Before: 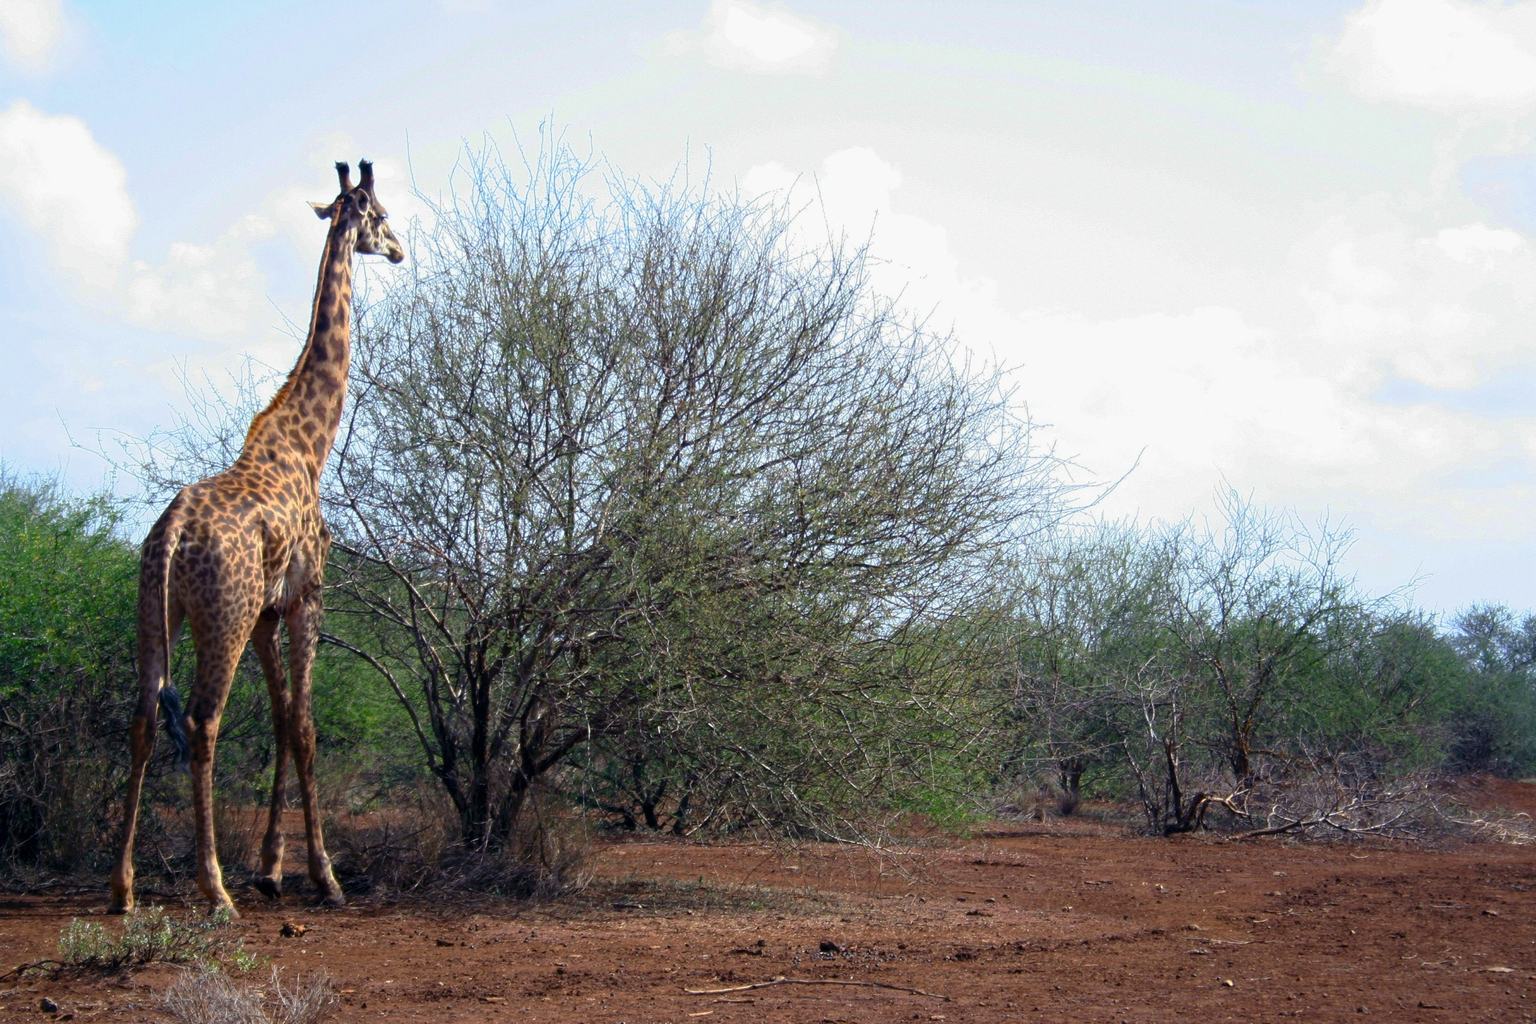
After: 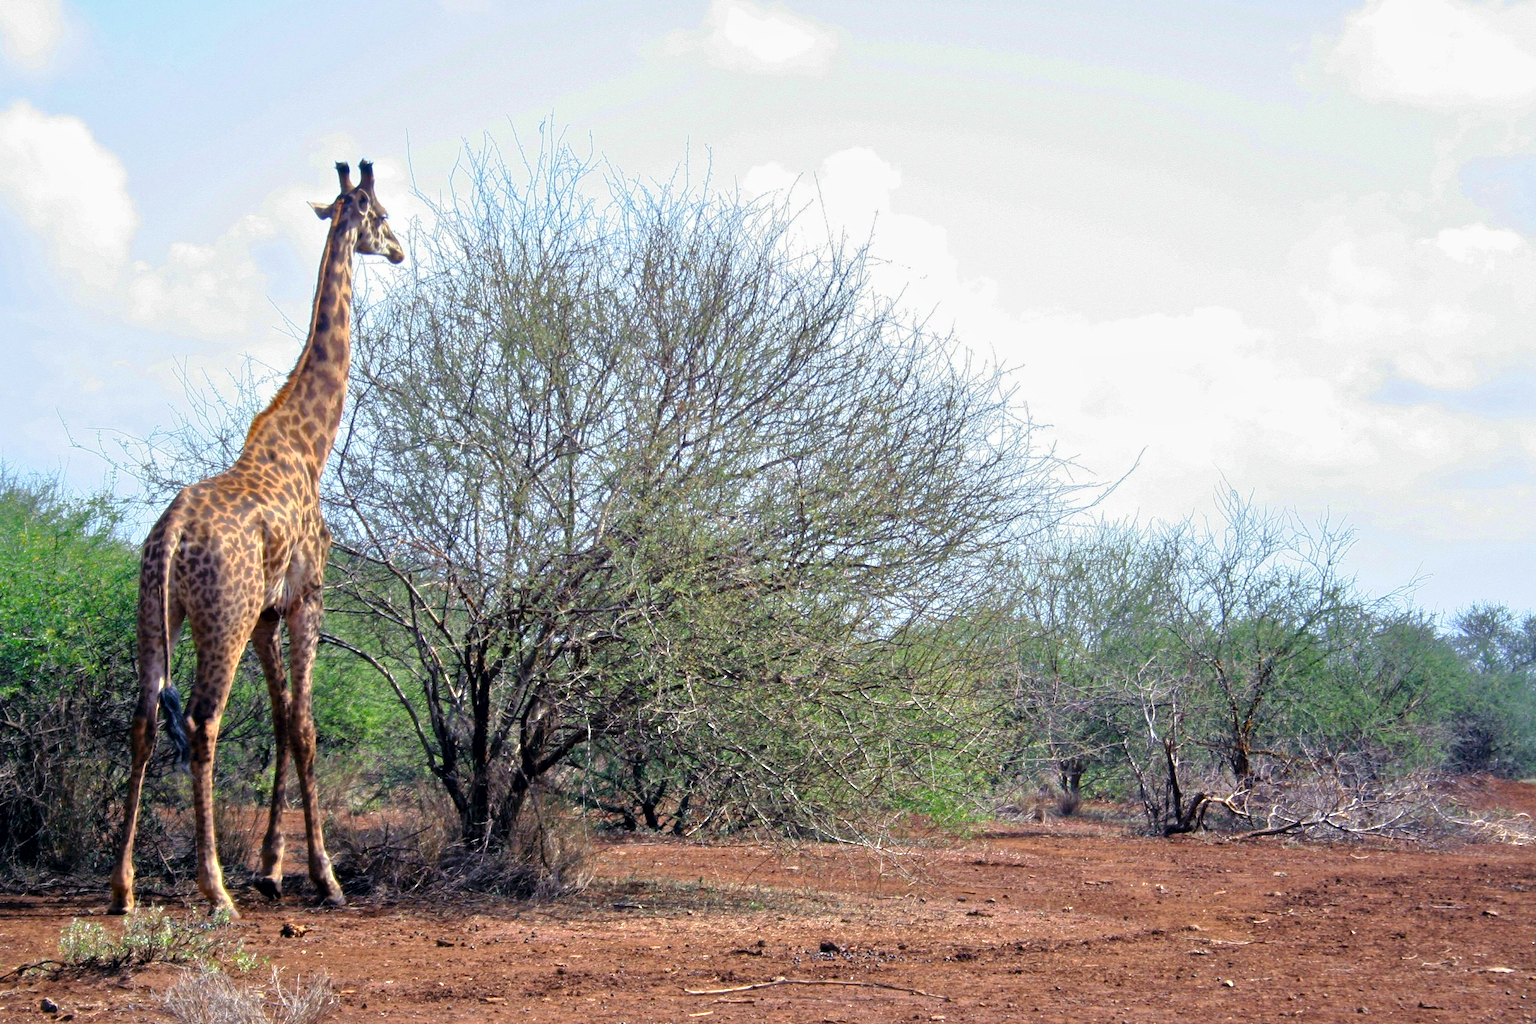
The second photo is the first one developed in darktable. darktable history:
tone equalizer: -7 EV 0.15 EV, -6 EV 0.6 EV, -5 EV 1.15 EV, -4 EV 1.33 EV, -3 EV 1.15 EV, -2 EV 0.6 EV, -1 EV 0.15 EV, mask exposure compensation -0.5 EV
local contrast: mode bilateral grid, contrast 20, coarseness 50, detail 120%, midtone range 0.2
